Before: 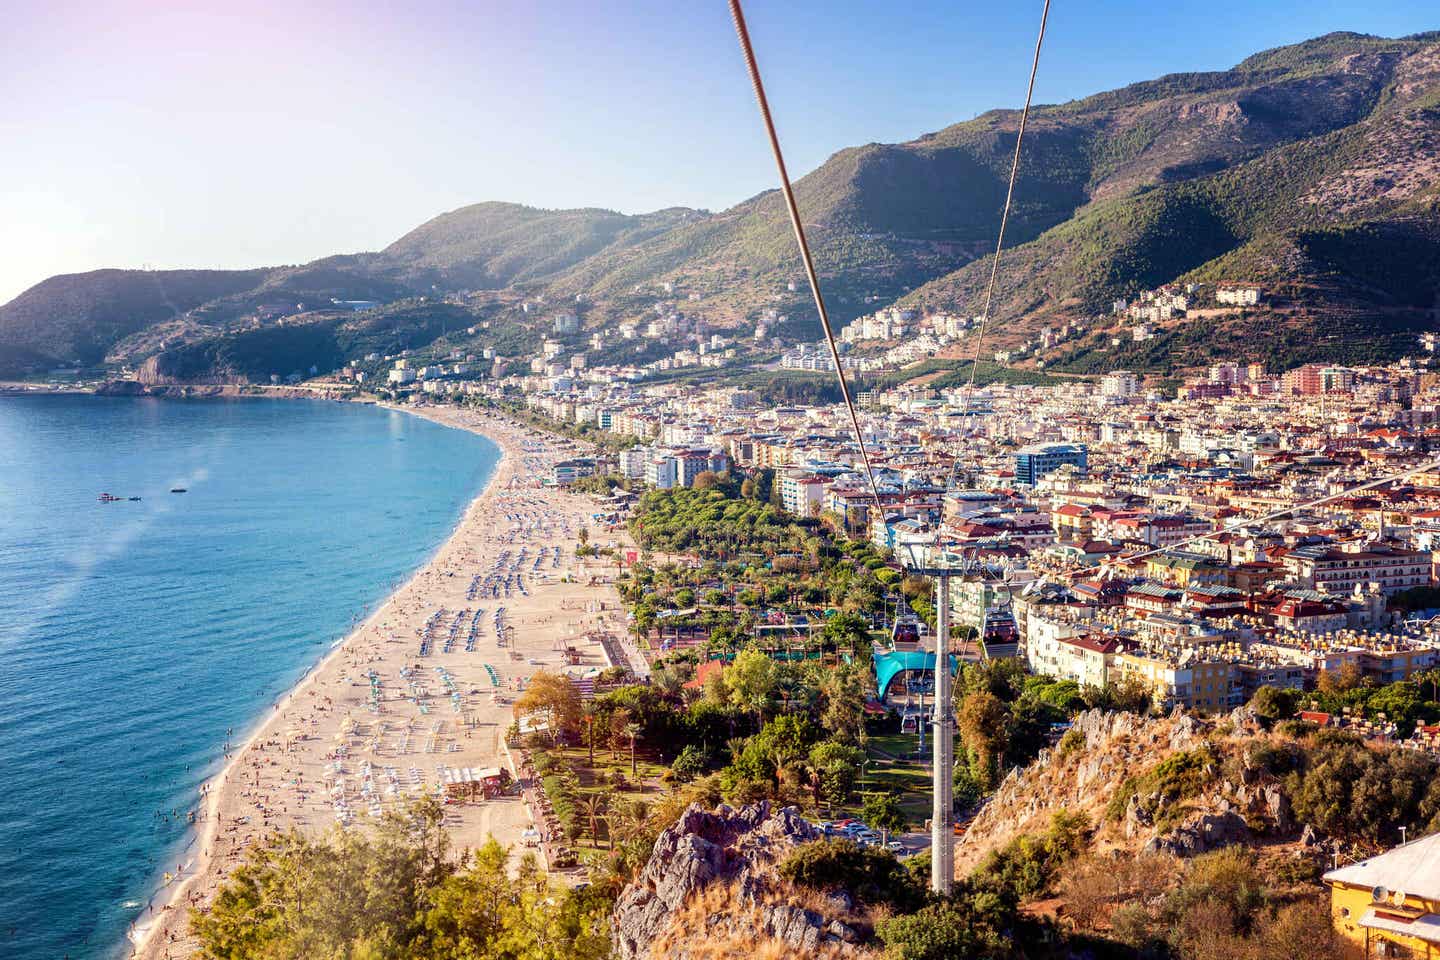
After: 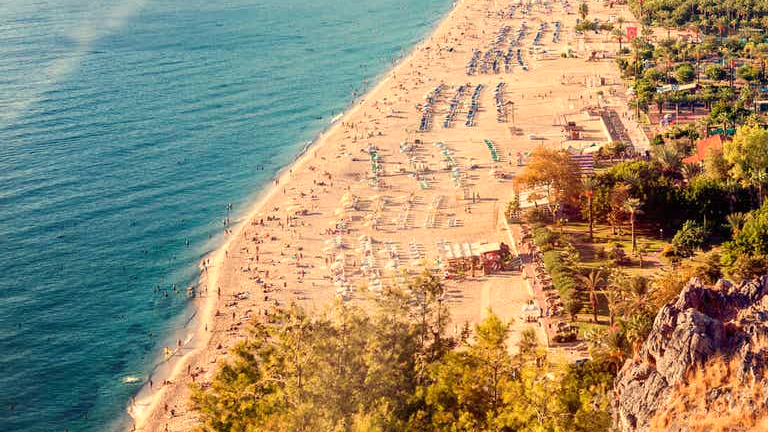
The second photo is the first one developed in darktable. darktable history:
exposure: black level correction 0, compensate exposure bias true, compensate highlight preservation false
crop and rotate: top 54.778%, right 46.61%, bottom 0.159%
white balance: red 1.123, blue 0.83
bloom: size 3%, threshold 100%, strength 0%
